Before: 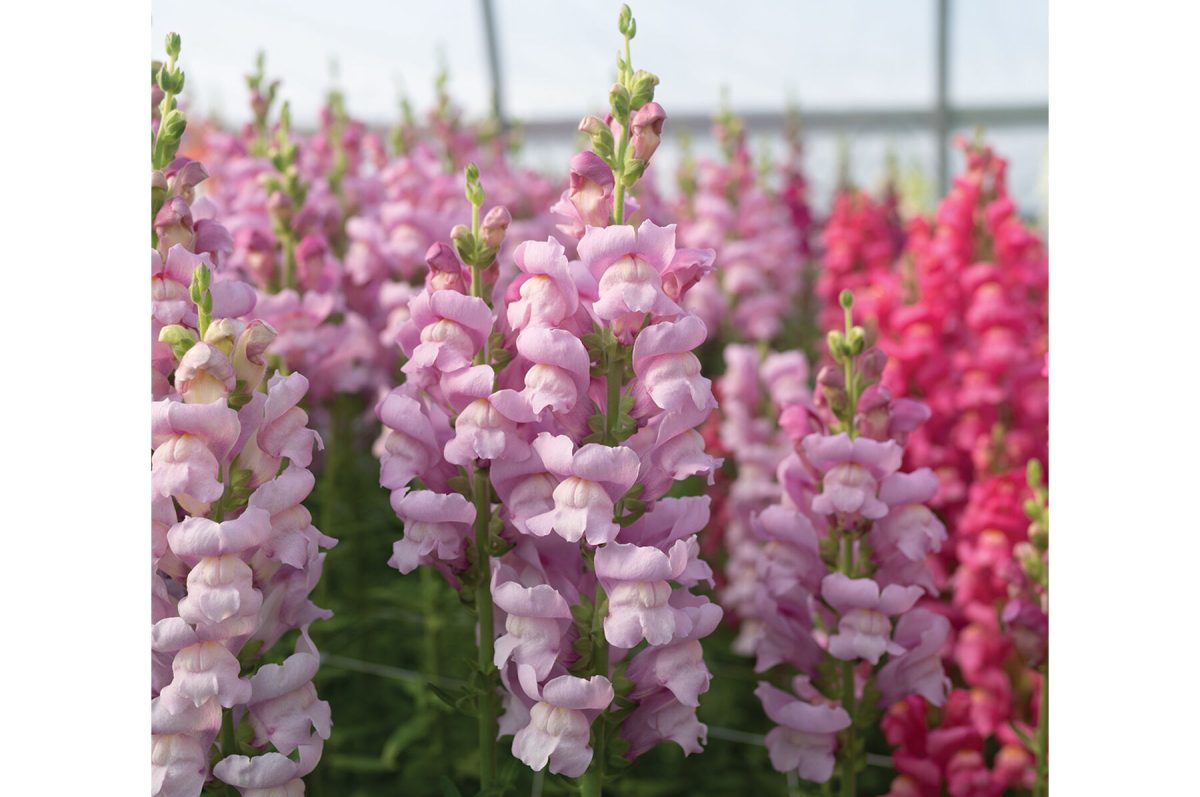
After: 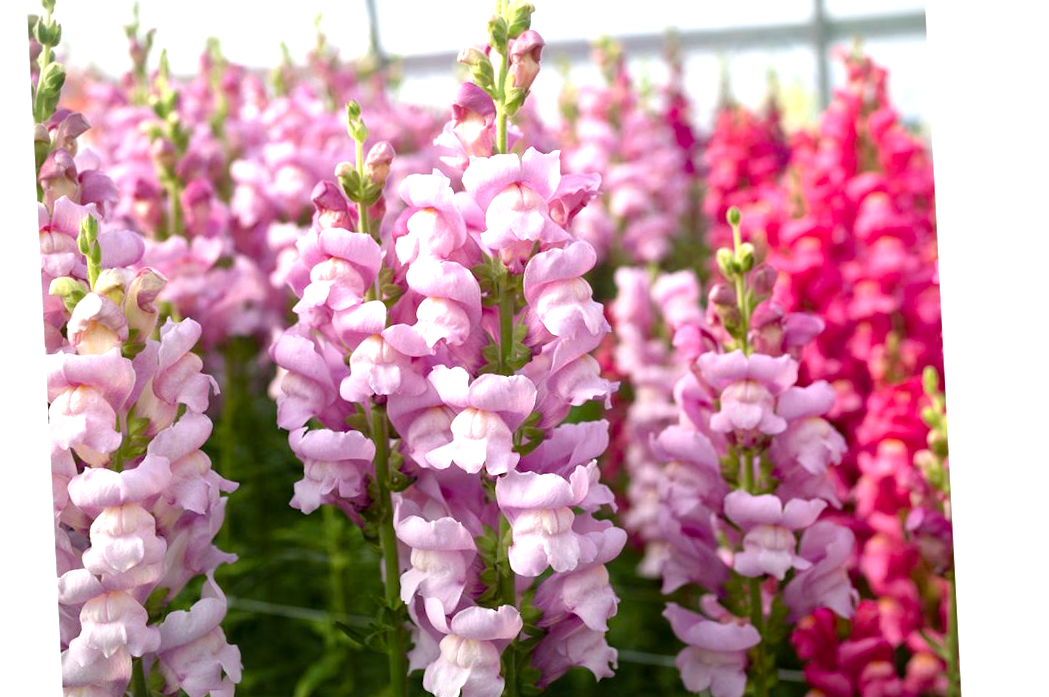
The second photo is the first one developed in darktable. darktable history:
color balance rgb: perceptual saturation grading › global saturation 20%, perceptual saturation grading › highlights -25.151%, perceptual saturation grading › shadows 25.293%, global vibrance 20%
tone equalizer: -8 EV -0.747 EV, -7 EV -0.683 EV, -6 EV -0.573 EV, -5 EV -0.399 EV, -3 EV 0.39 EV, -2 EV 0.6 EV, -1 EV 0.676 EV, +0 EV 0.755 EV
local contrast: mode bilateral grid, contrast 20, coarseness 99, detail 150%, midtone range 0.2
vignetting: brightness -0.396, saturation -0.295
crop and rotate: angle 2.99°, left 5.807%, top 5.679%
